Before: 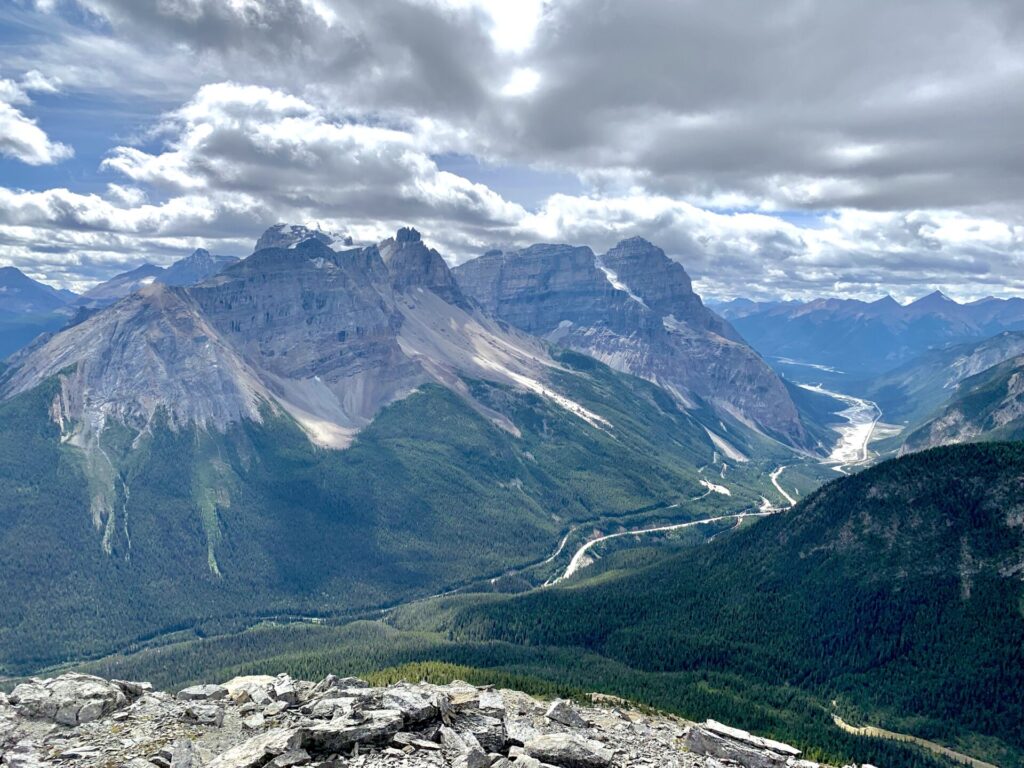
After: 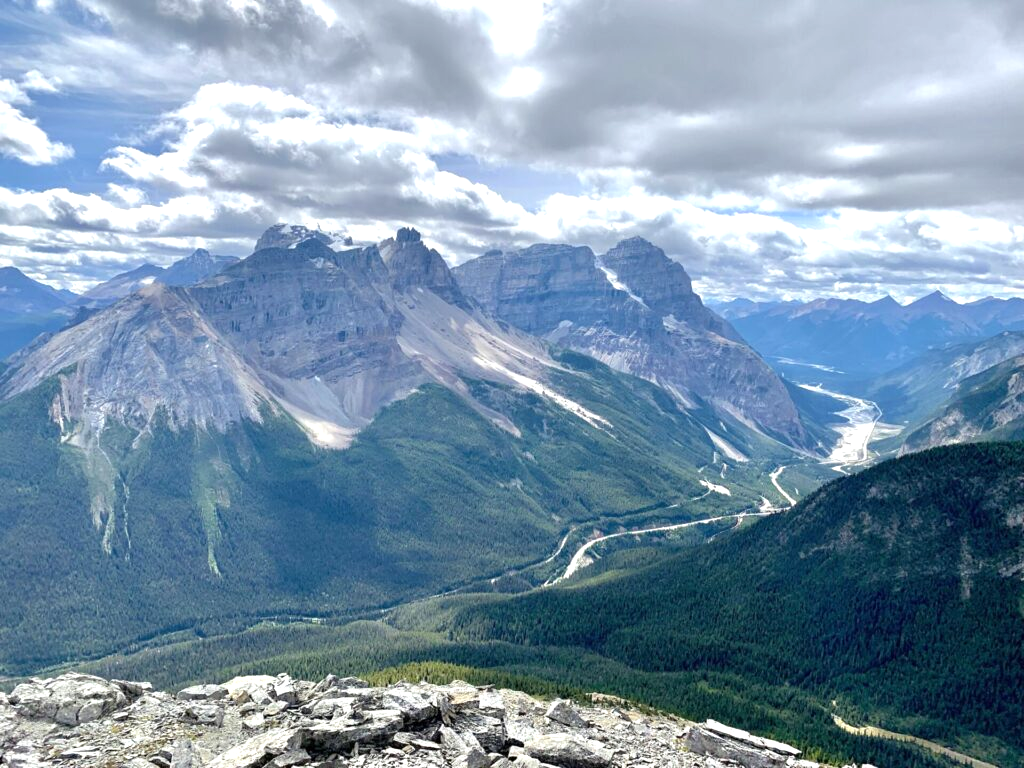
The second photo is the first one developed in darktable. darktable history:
exposure: exposure 0.377 EV, compensate highlight preservation false
